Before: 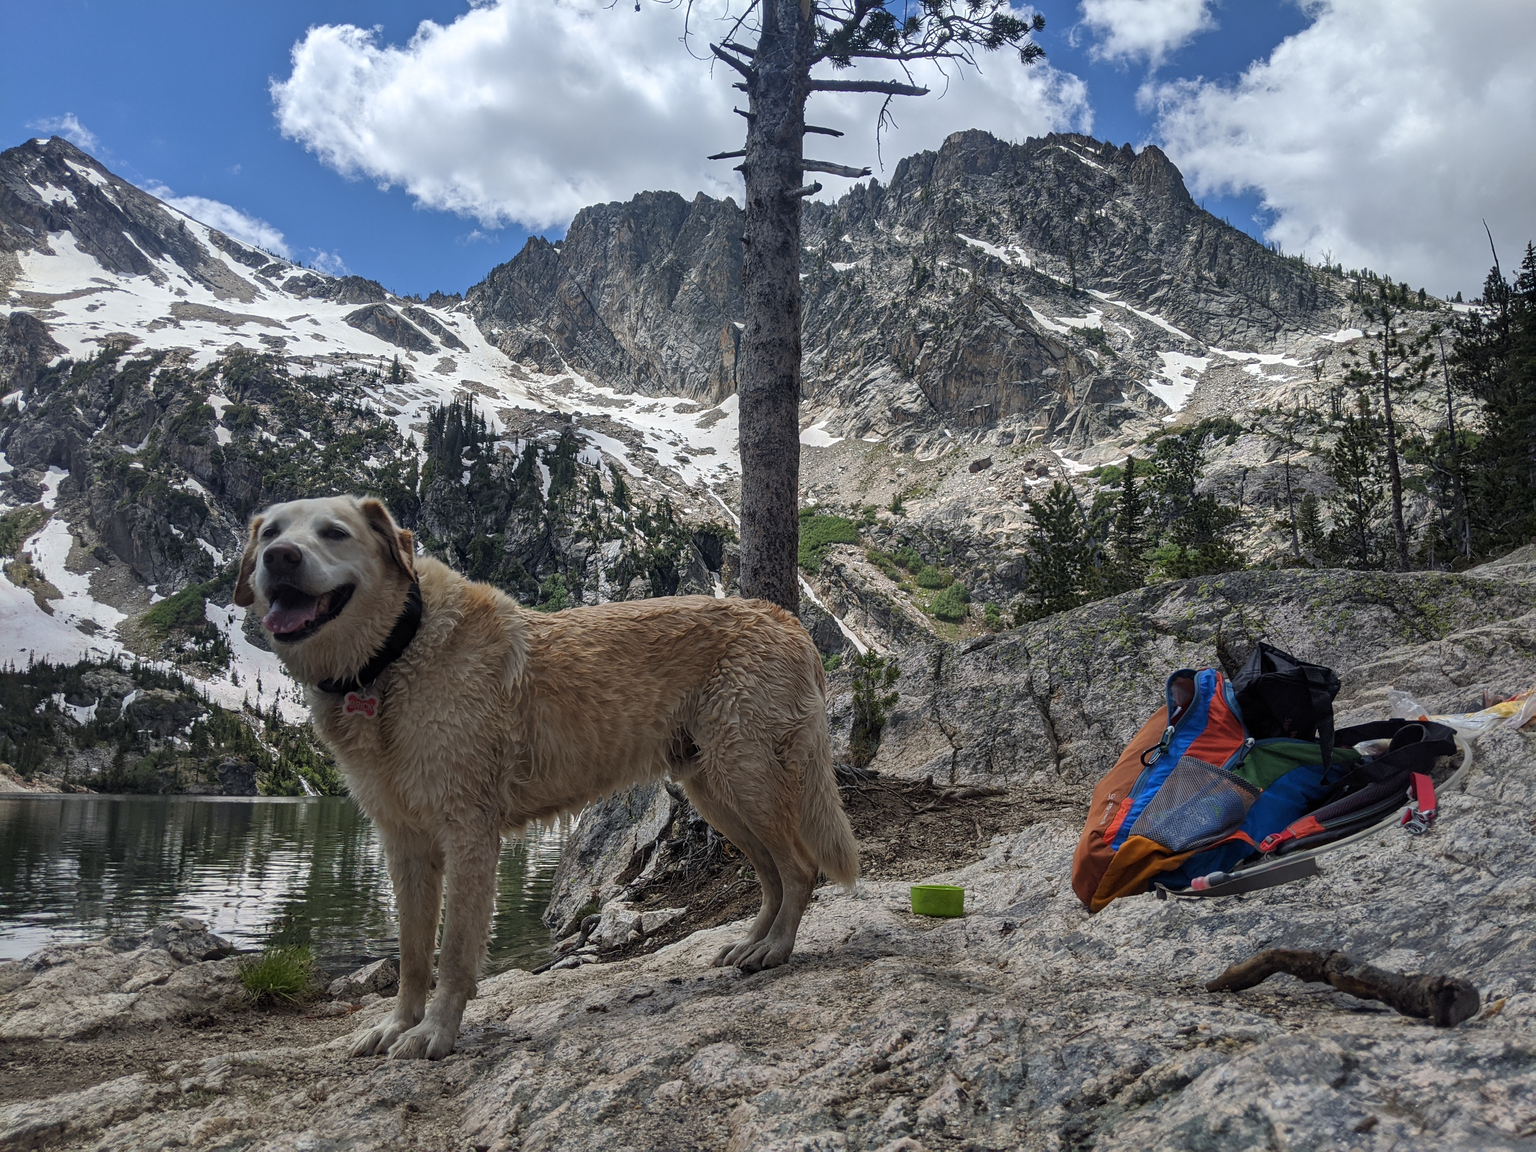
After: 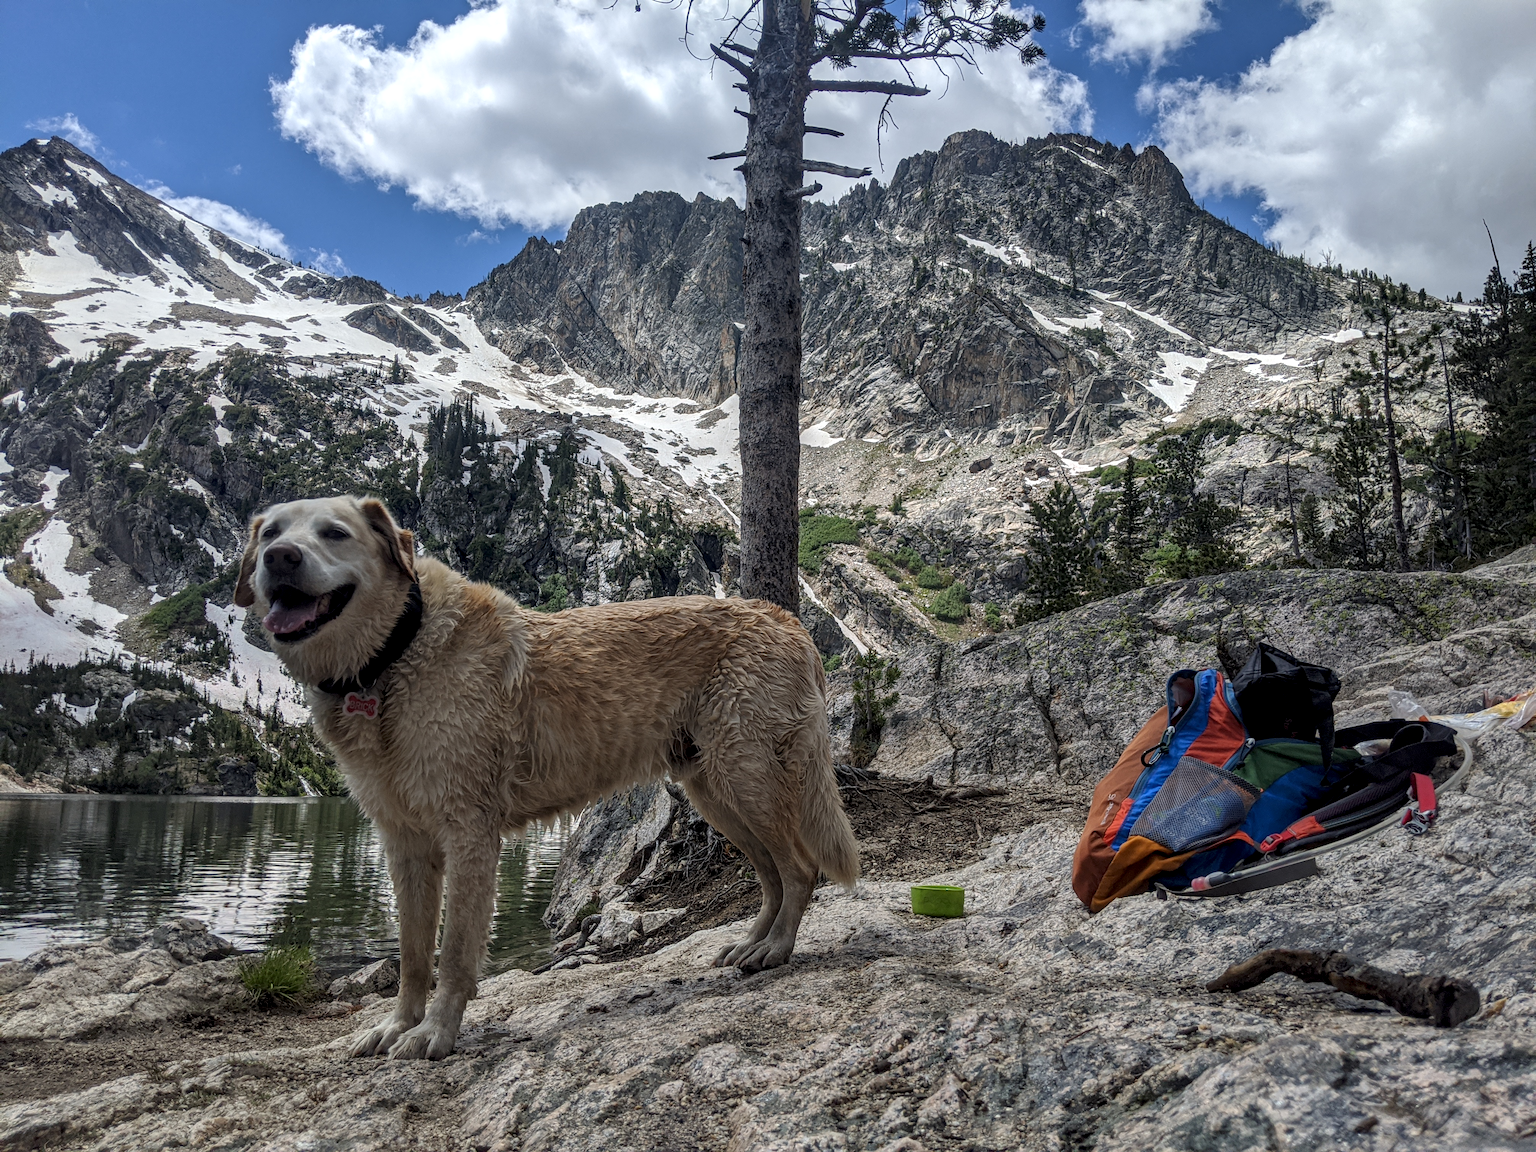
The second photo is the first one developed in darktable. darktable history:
shadows and highlights: radius 335.01, shadows 64.87, highlights 4.41, compress 87.88%, soften with gaussian
local contrast: highlights 31%, detail 135%
